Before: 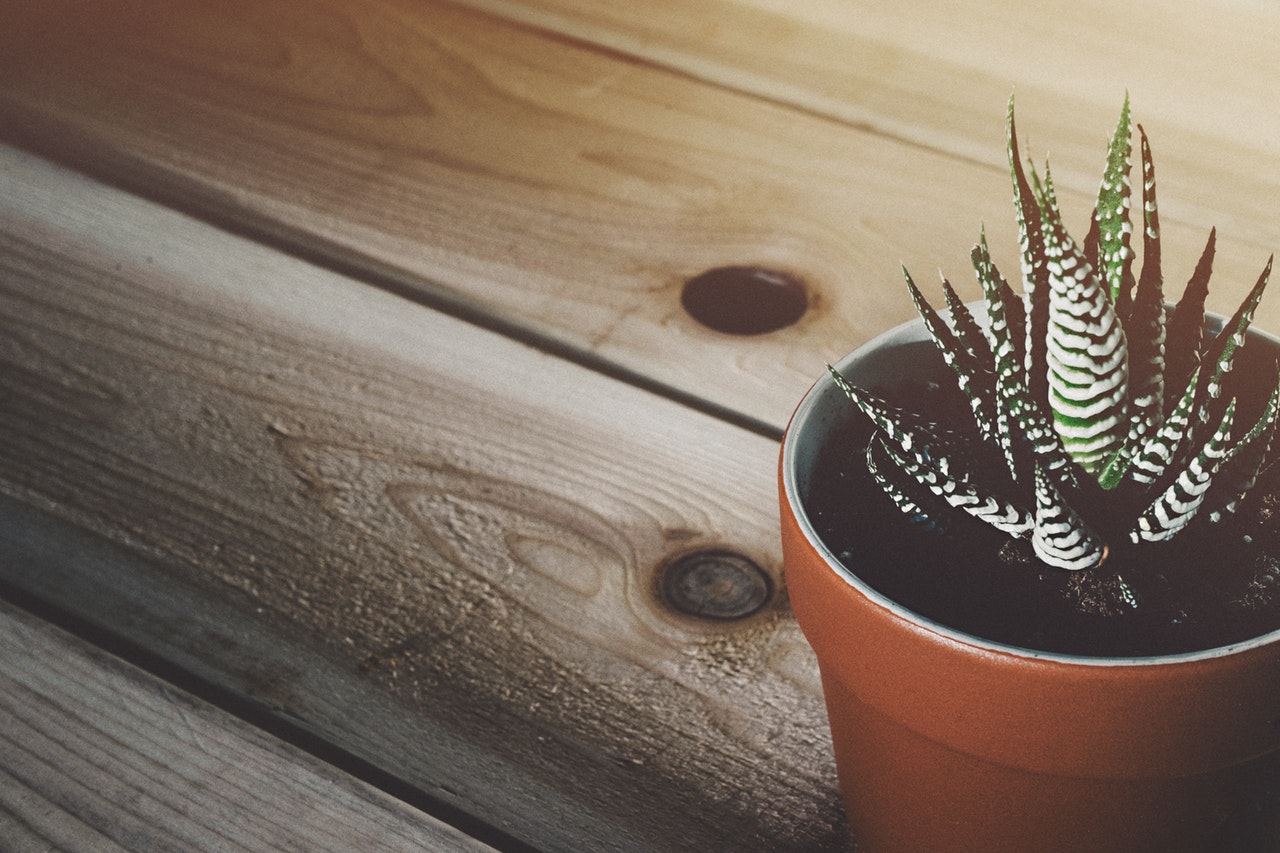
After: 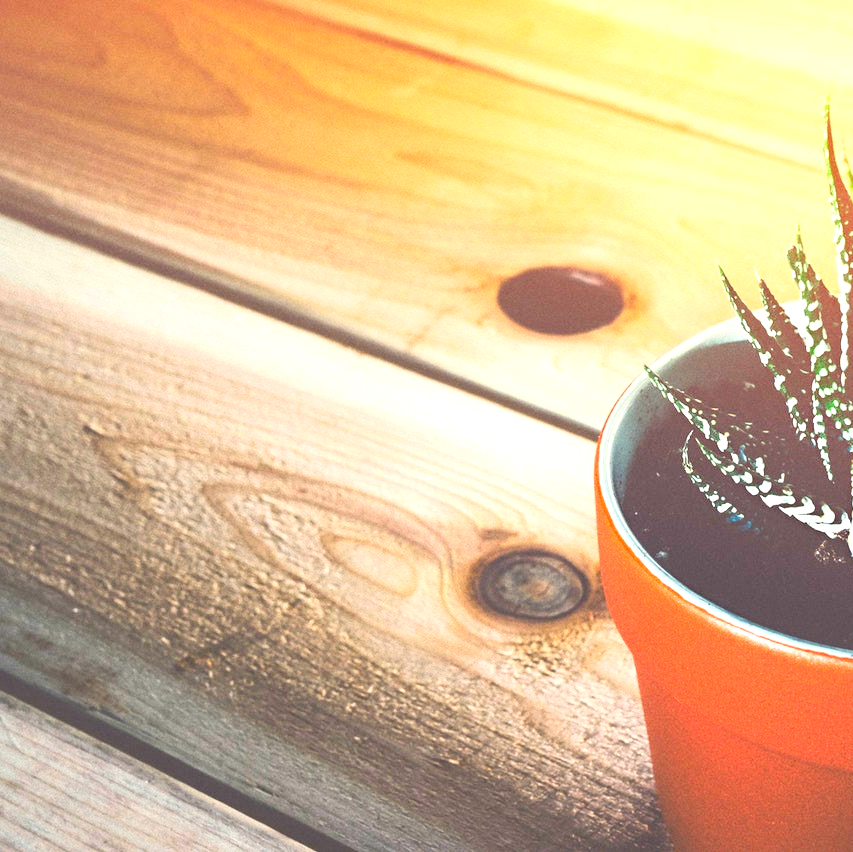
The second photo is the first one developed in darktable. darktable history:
exposure: black level correction 0, exposure 1.3 EV, compensate exposure bias true, compensate highlight preservation false
crop and rotate: left 14.436%, right 18.898%
contrast brightness saturation: contrast 0.2, brightness 0.2, saturation 0.8
